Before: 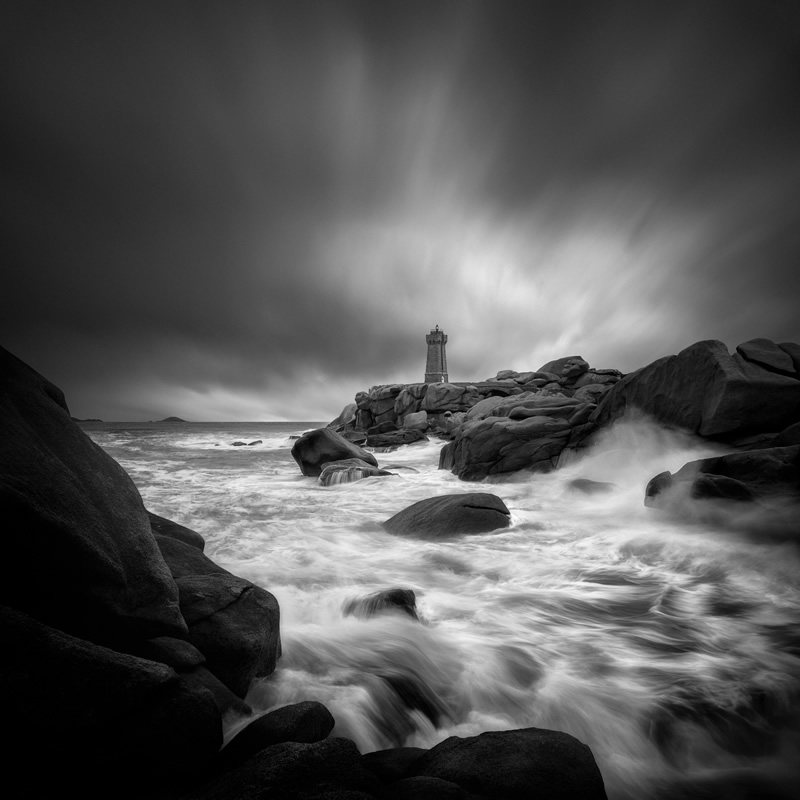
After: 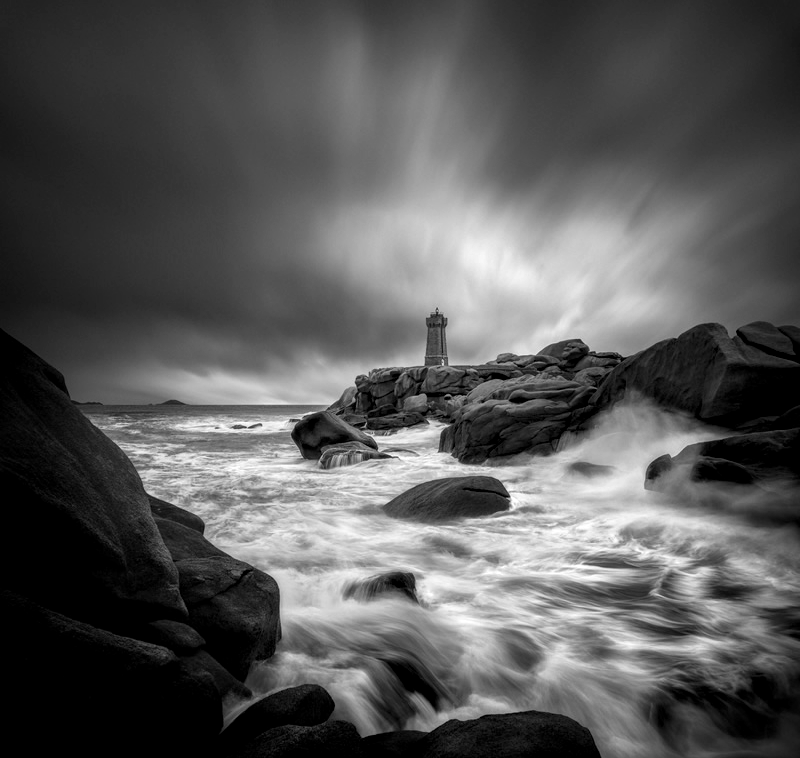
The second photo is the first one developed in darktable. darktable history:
local contrast: highlights 42%, shadows 60%, detail 138%, midtone range 0.508
crop and rotate: top 2.133%, bottom 3.017%
